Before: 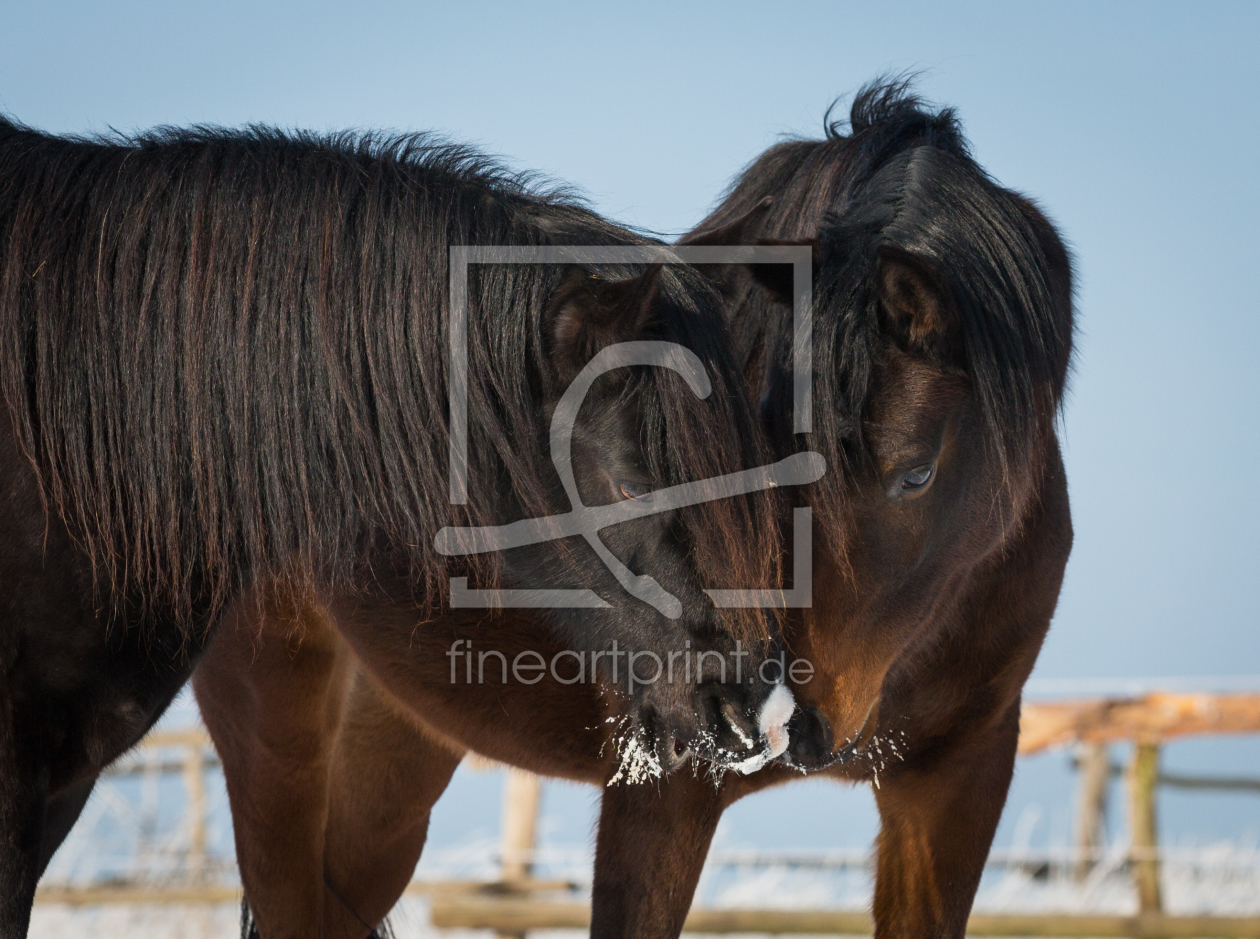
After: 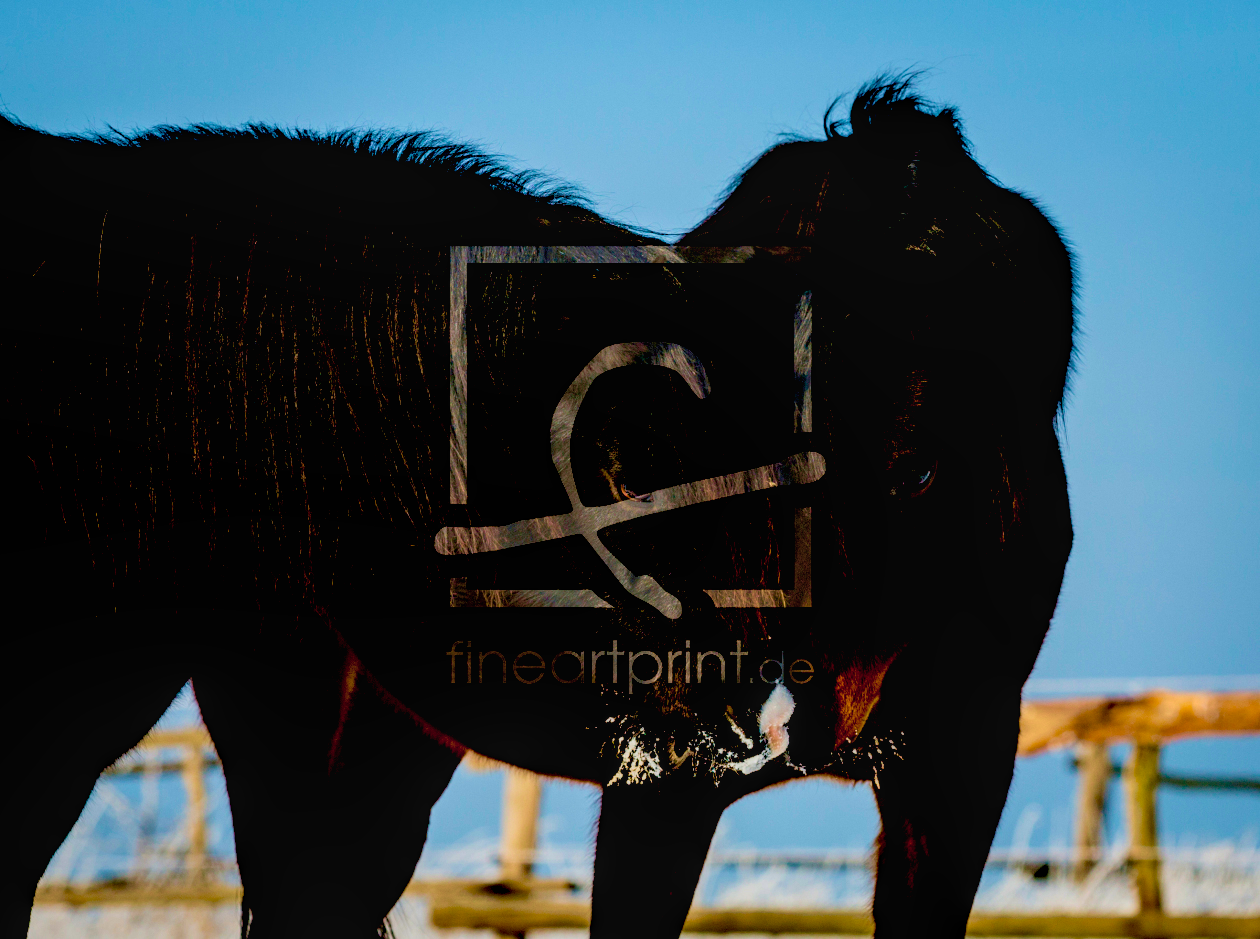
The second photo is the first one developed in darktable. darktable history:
local contrast: on, module defaults
color balance rgb: shadows lift › chroma 0.951%, shadows lift › hue 115.85°, perceptual saturation grading › global saturation 20.99%, perceptual saturation grading › highlights -19.828%, perceptual saturation grading › shadows 29.391%, global vibrance 25.562%
velvia: strength 74.43%
exposure: black level correction 0.099, exposure -0.084 EV, compensate highlight preservation false
